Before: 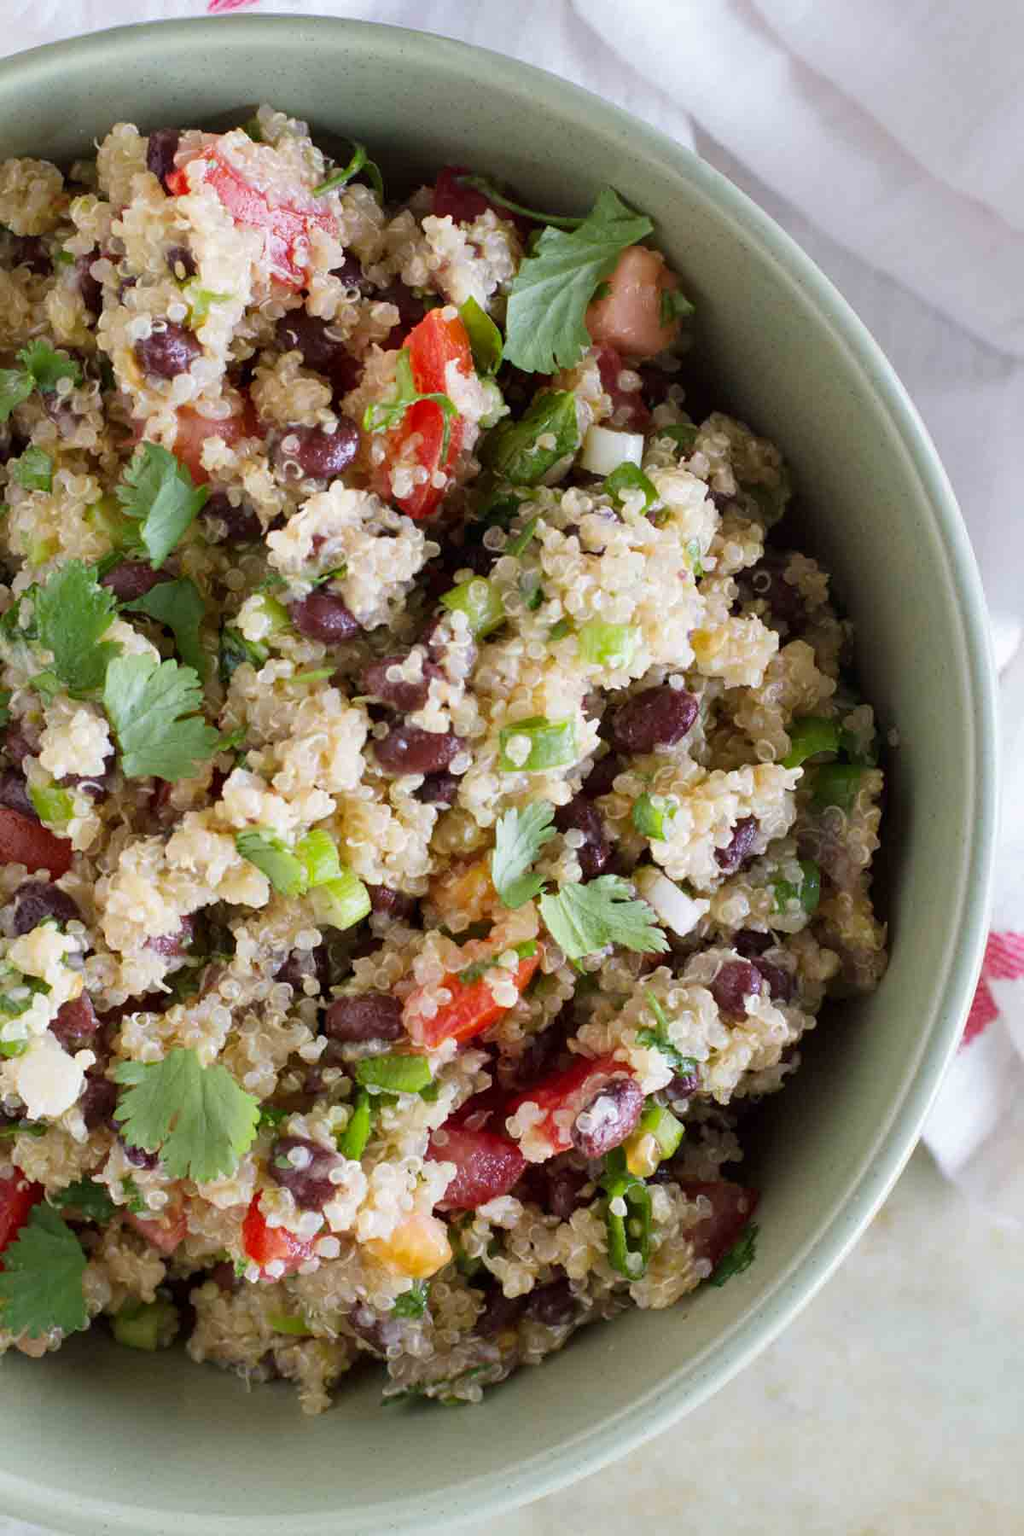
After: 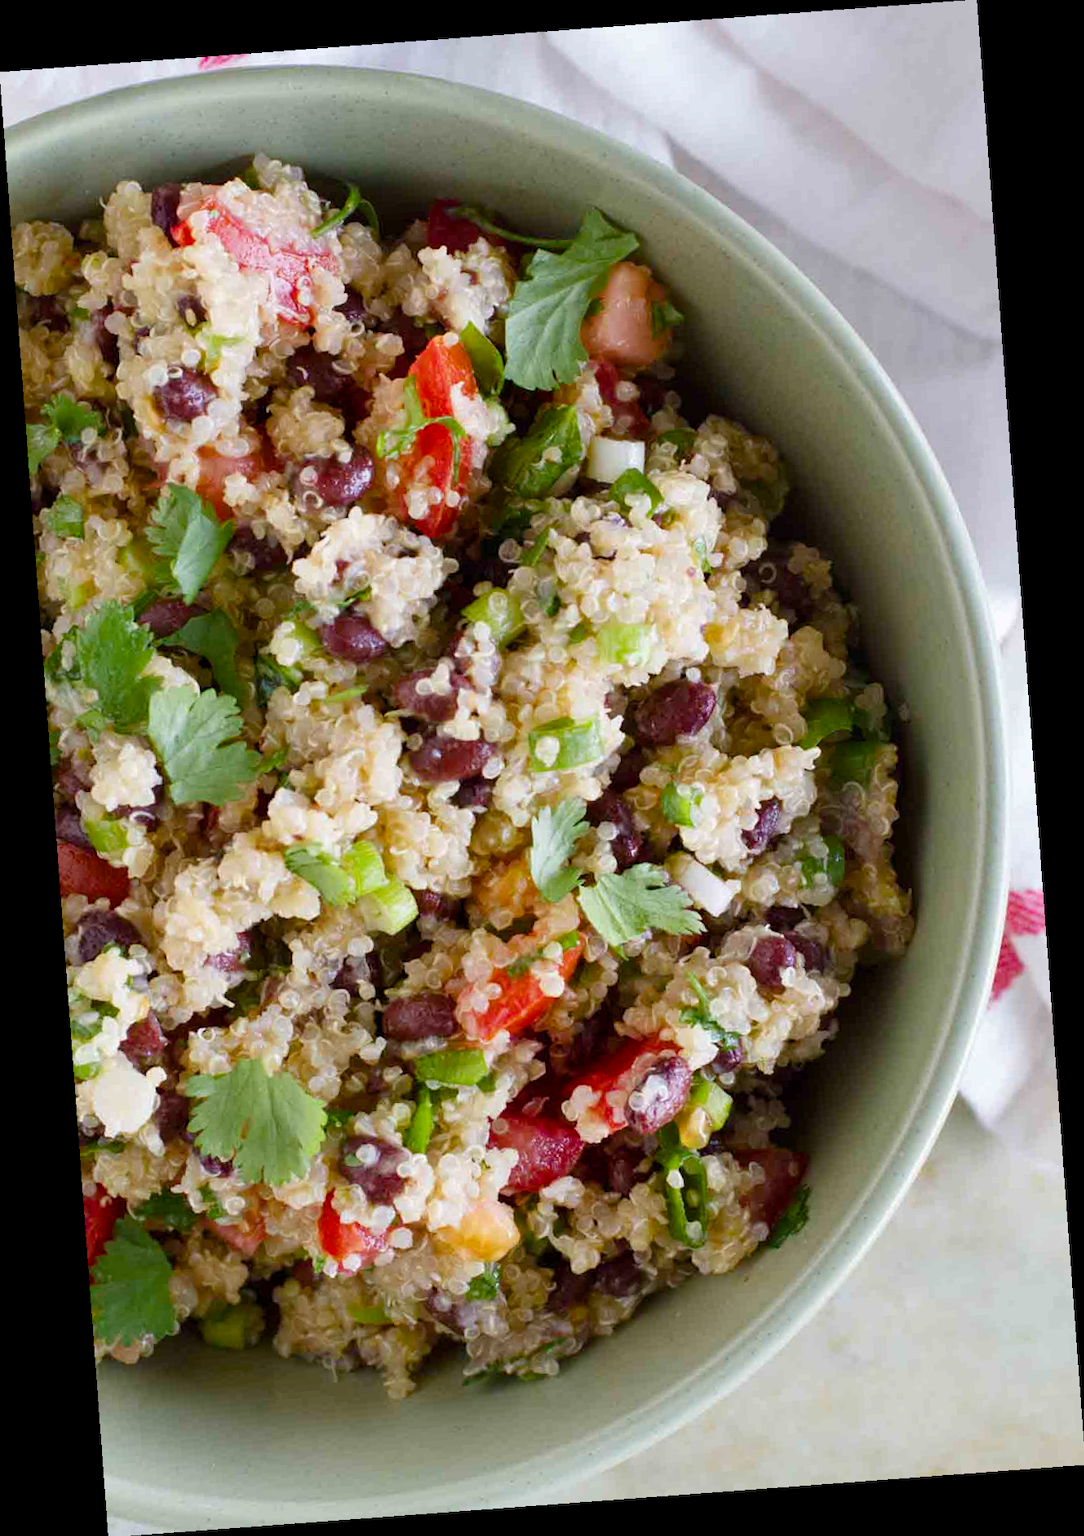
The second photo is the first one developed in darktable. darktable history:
color balance rgb: perceptual saturation grading › global saturation 20%, perceptual saturation grading › highlights -25%, perceptual saturation grading › shadows 25%
rotate and perspective: rotation -4.25°, automatic cropping off
